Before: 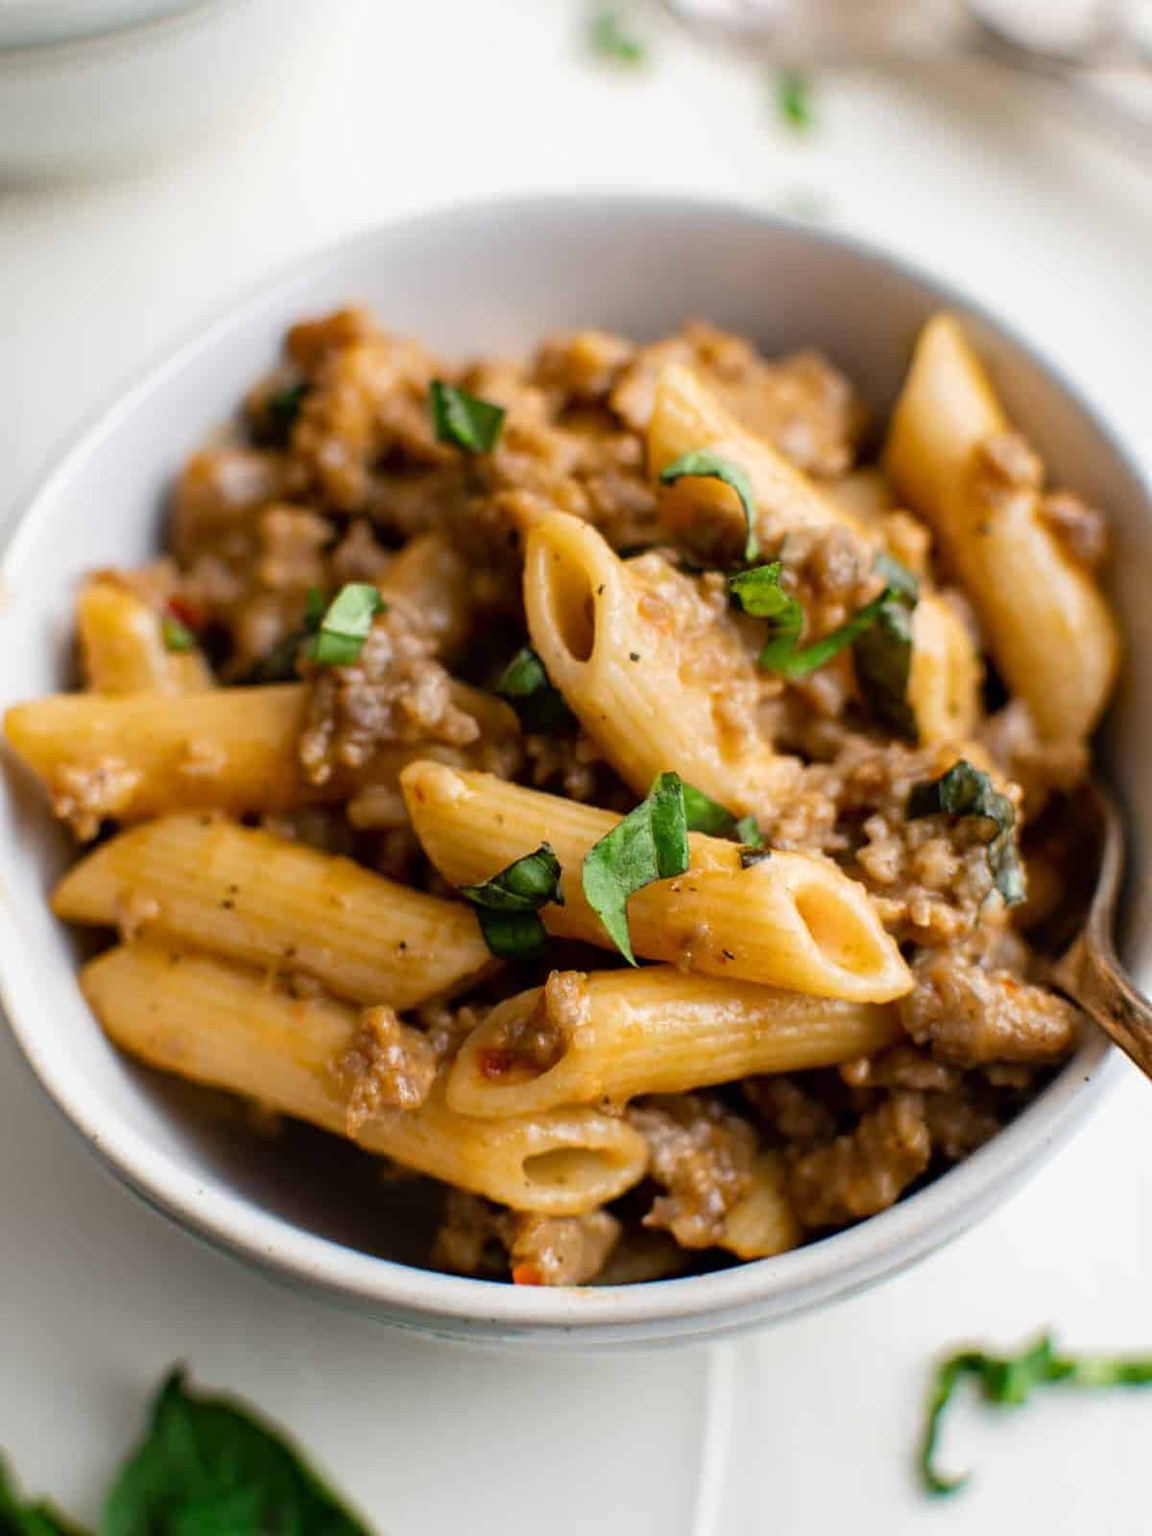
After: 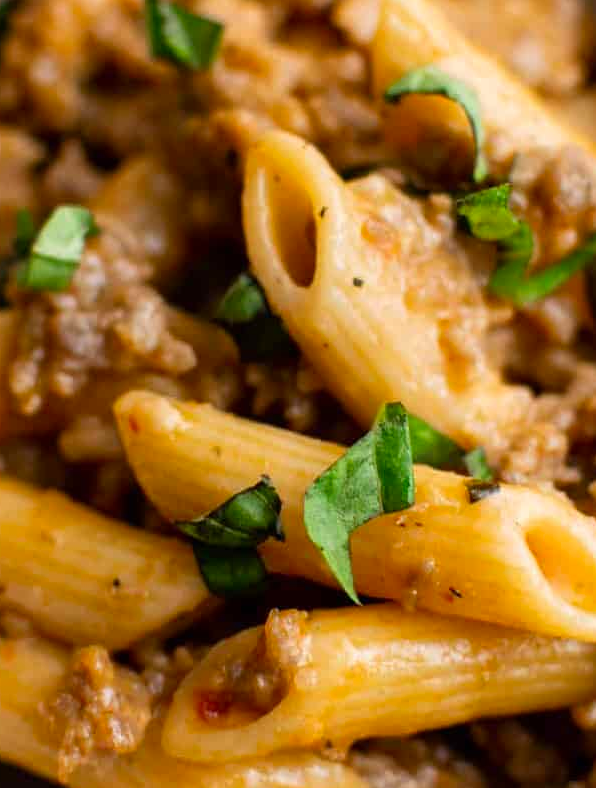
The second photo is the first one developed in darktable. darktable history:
crop: left 25.267%, top 25.18%, right 25.001%, bottom 25.561%
contrast brightness saturation: contrast 0.045, saturation 0.151
